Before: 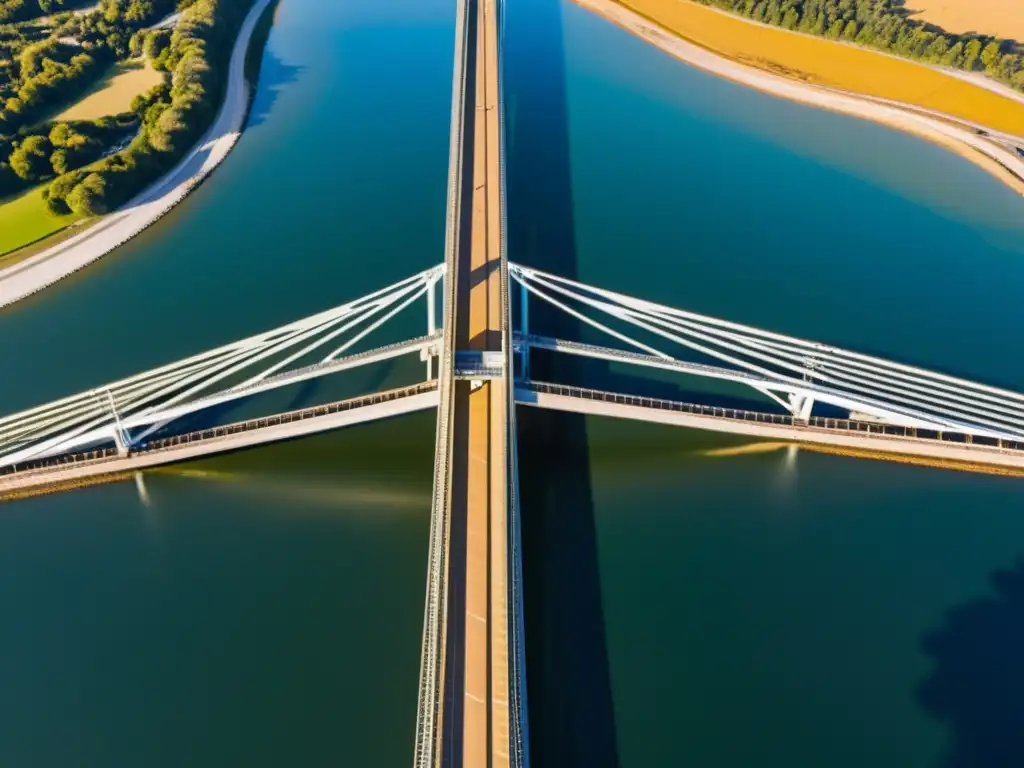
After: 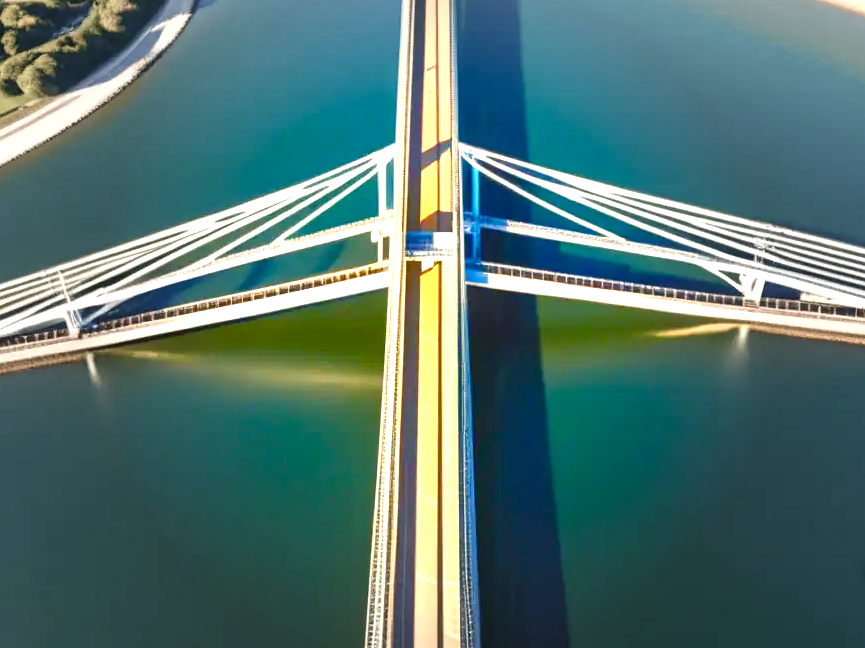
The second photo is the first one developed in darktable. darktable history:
crop and rotate: left 4.842%, top 15.51%, right 10.668%
exposure: black level correction 0, exposure 1.625 EV, compensate exposure bias true, compensate highlight preservation false
vignetting: fall-off start 40%, fall-off radius 40%
color balance rgb: shadows lift › chroma 3%, shadows lift › hue 280.8°, power › hue 330°, highlights gain › chroma 3%, highlights gain › hue 75.6°, global offset › luminance 0.7%, perceptual saturation grading › global saturation 20%, perceptual saturation grading › highlights -25%, perceptual saturation grading › shadows 50%, global vibrance 20.33%
